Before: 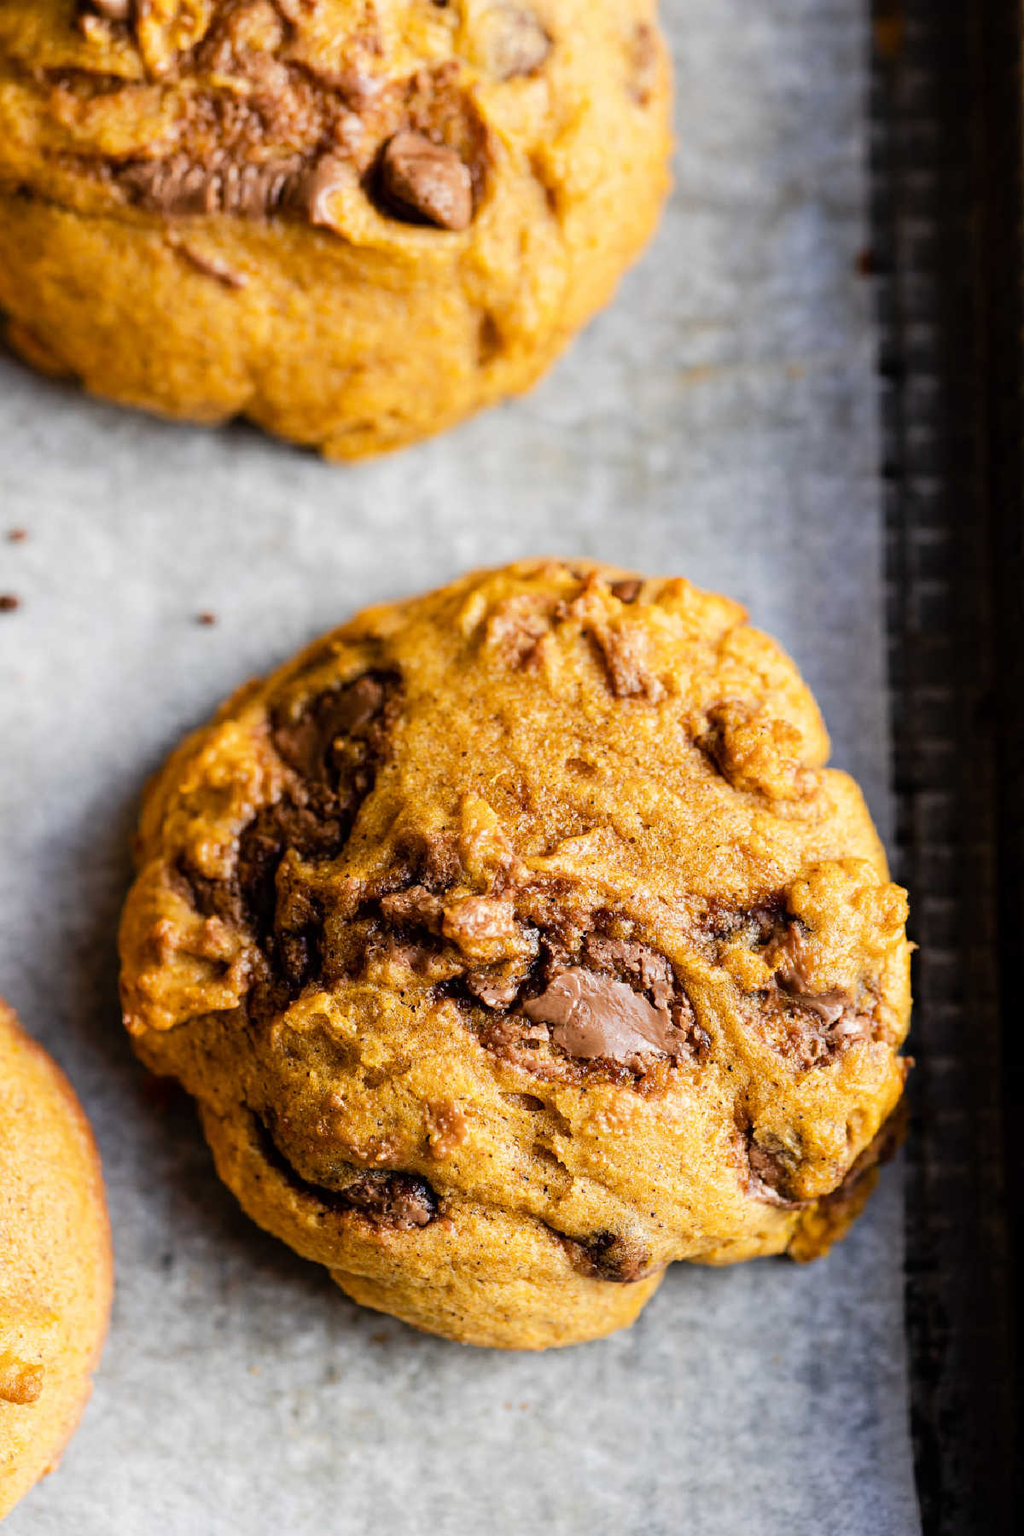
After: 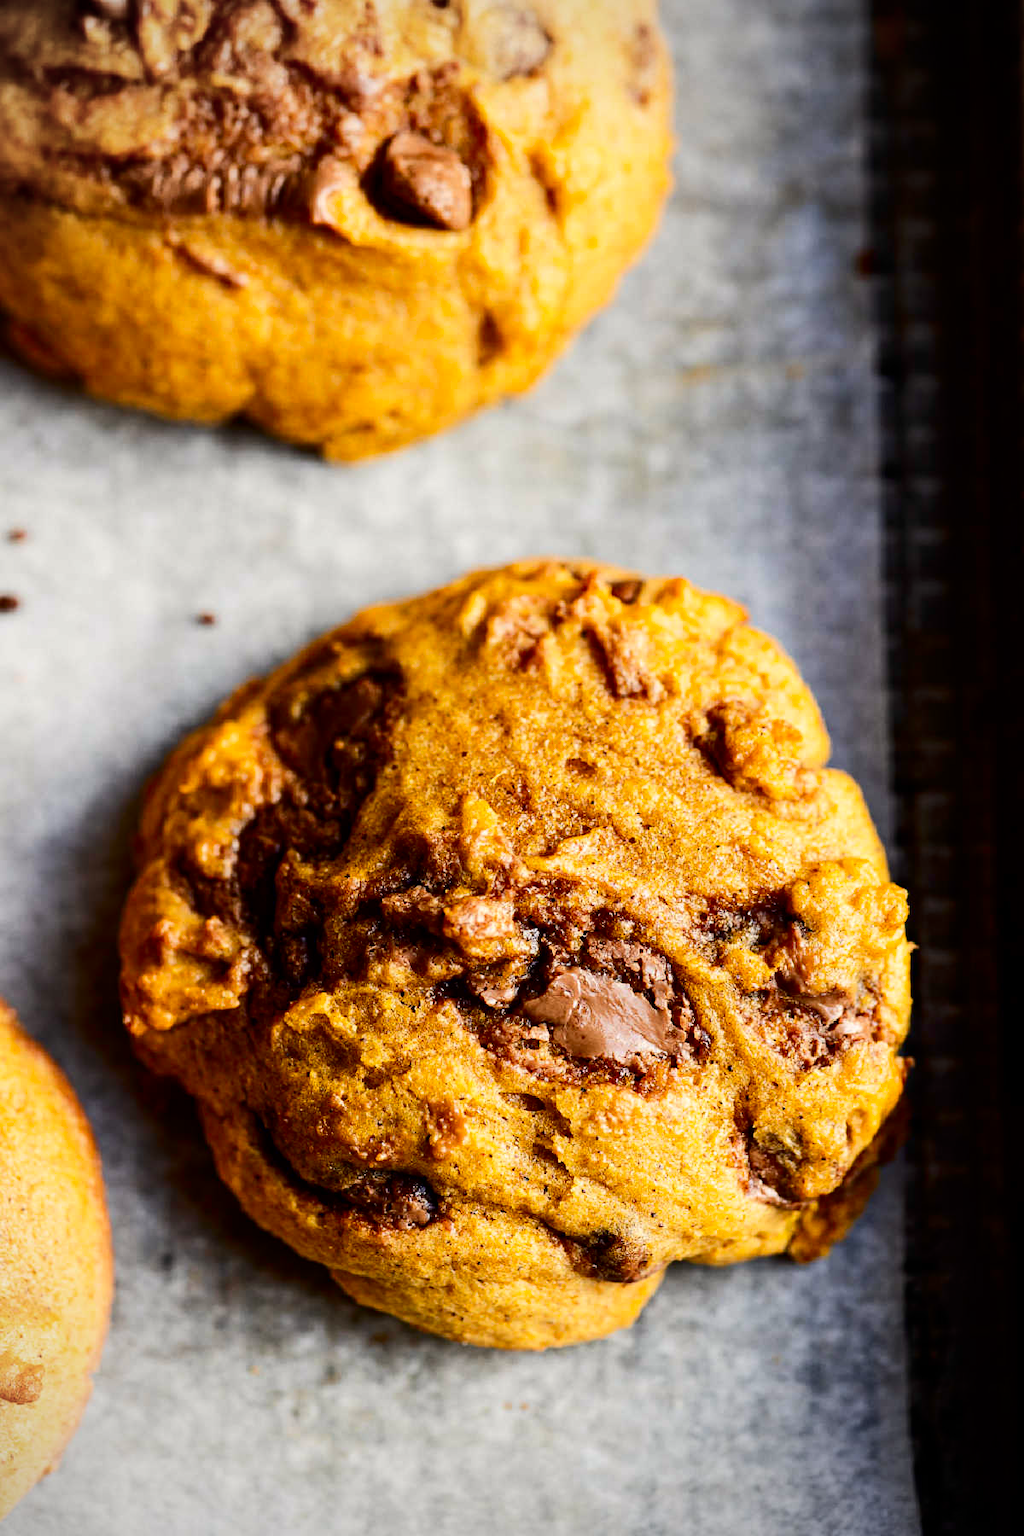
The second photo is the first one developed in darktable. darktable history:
vignetting: unbound false
color correction: highlights b* 2.91
contrast brightness saturation: contrast 0.194, brightness -0.111, saturation 0.207
